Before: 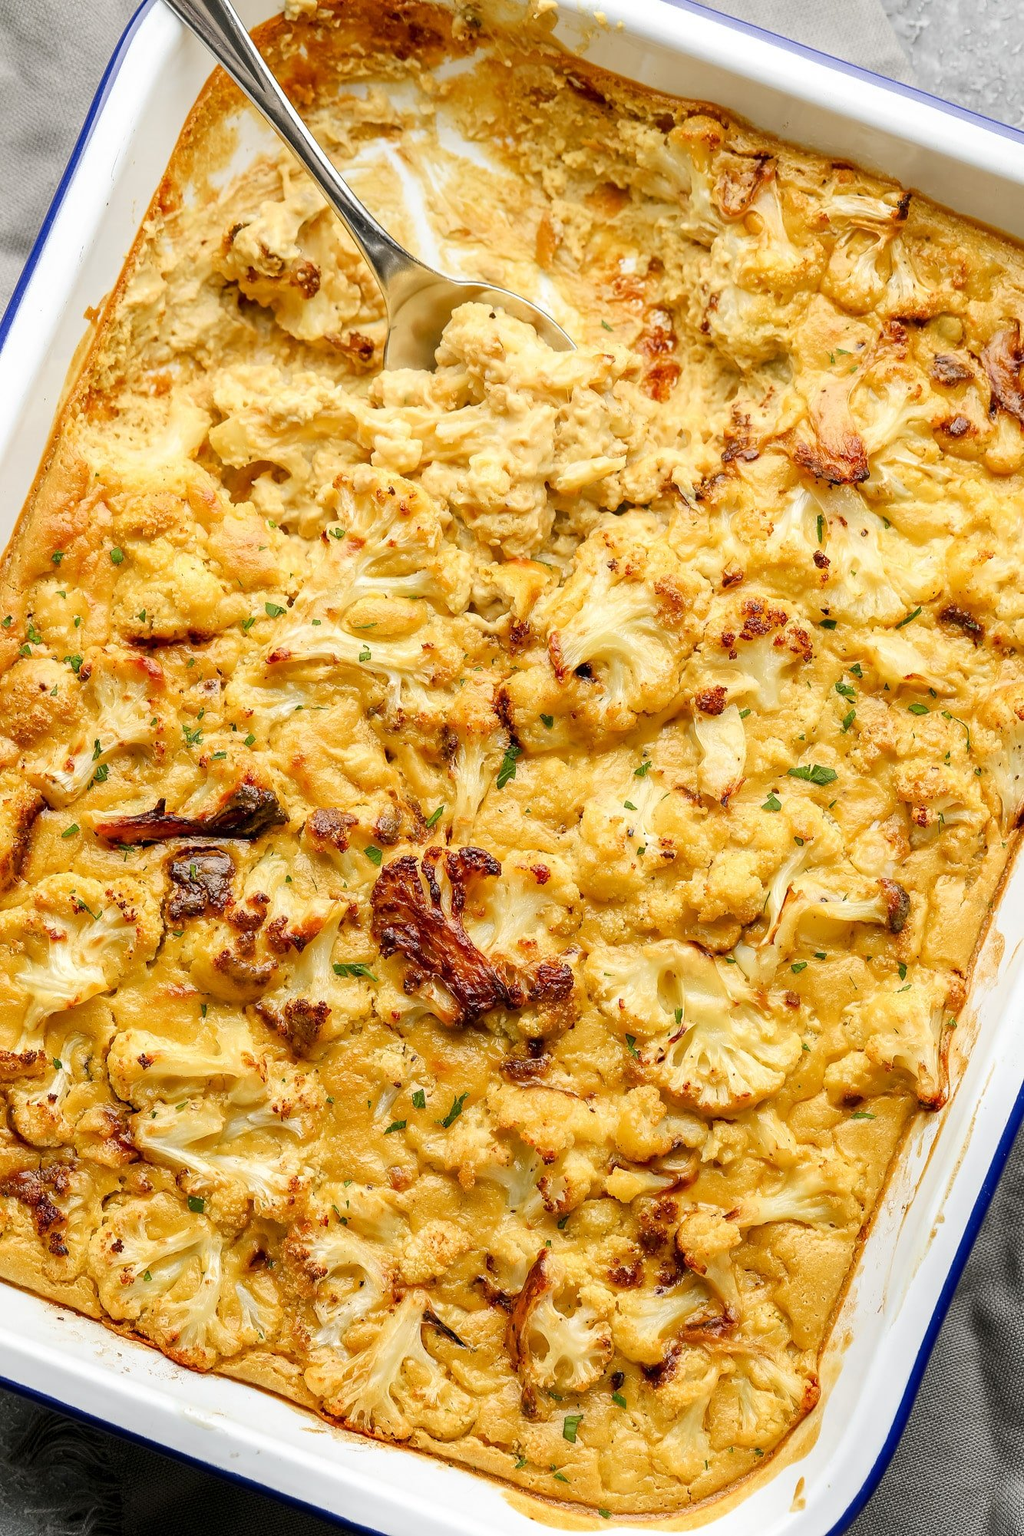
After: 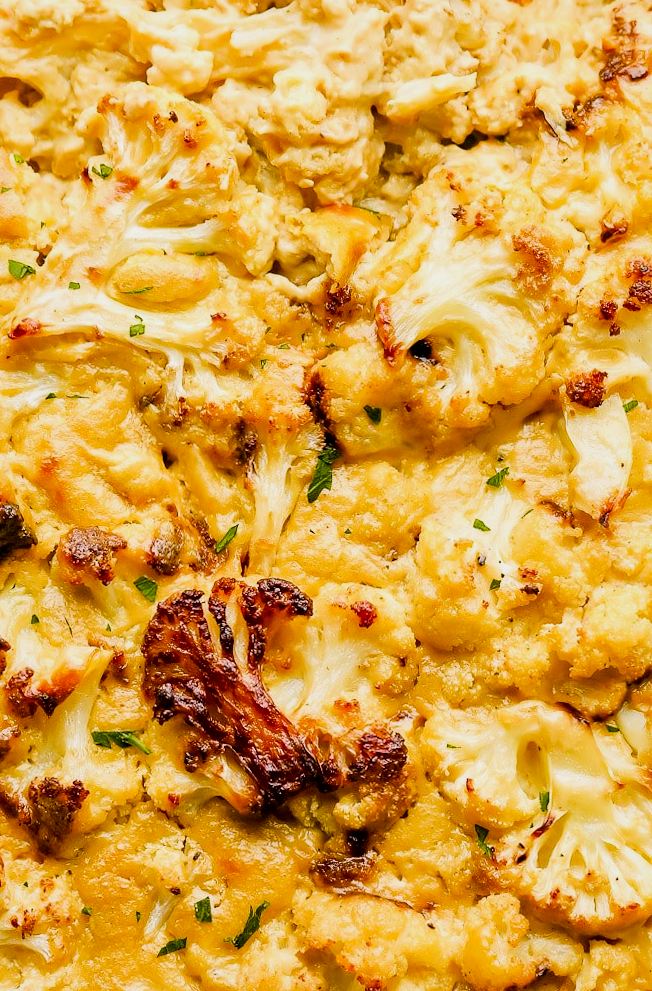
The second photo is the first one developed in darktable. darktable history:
haze removal: compatibility mode true, adaptive false
crop: left 25%, top 25%, right 25%, bottom 25%
rotate and perspective: rotation 0.226°, lens shift (vertical) -0.042, crop left 0.023, crop right 0.982, crop top 0.006, crop bottom 0.994
sigmoid: contrast 1.8
local contrast: mode bilateral grid, contrast 20, coarseness 50, detail 120%, midtone range 0.2
